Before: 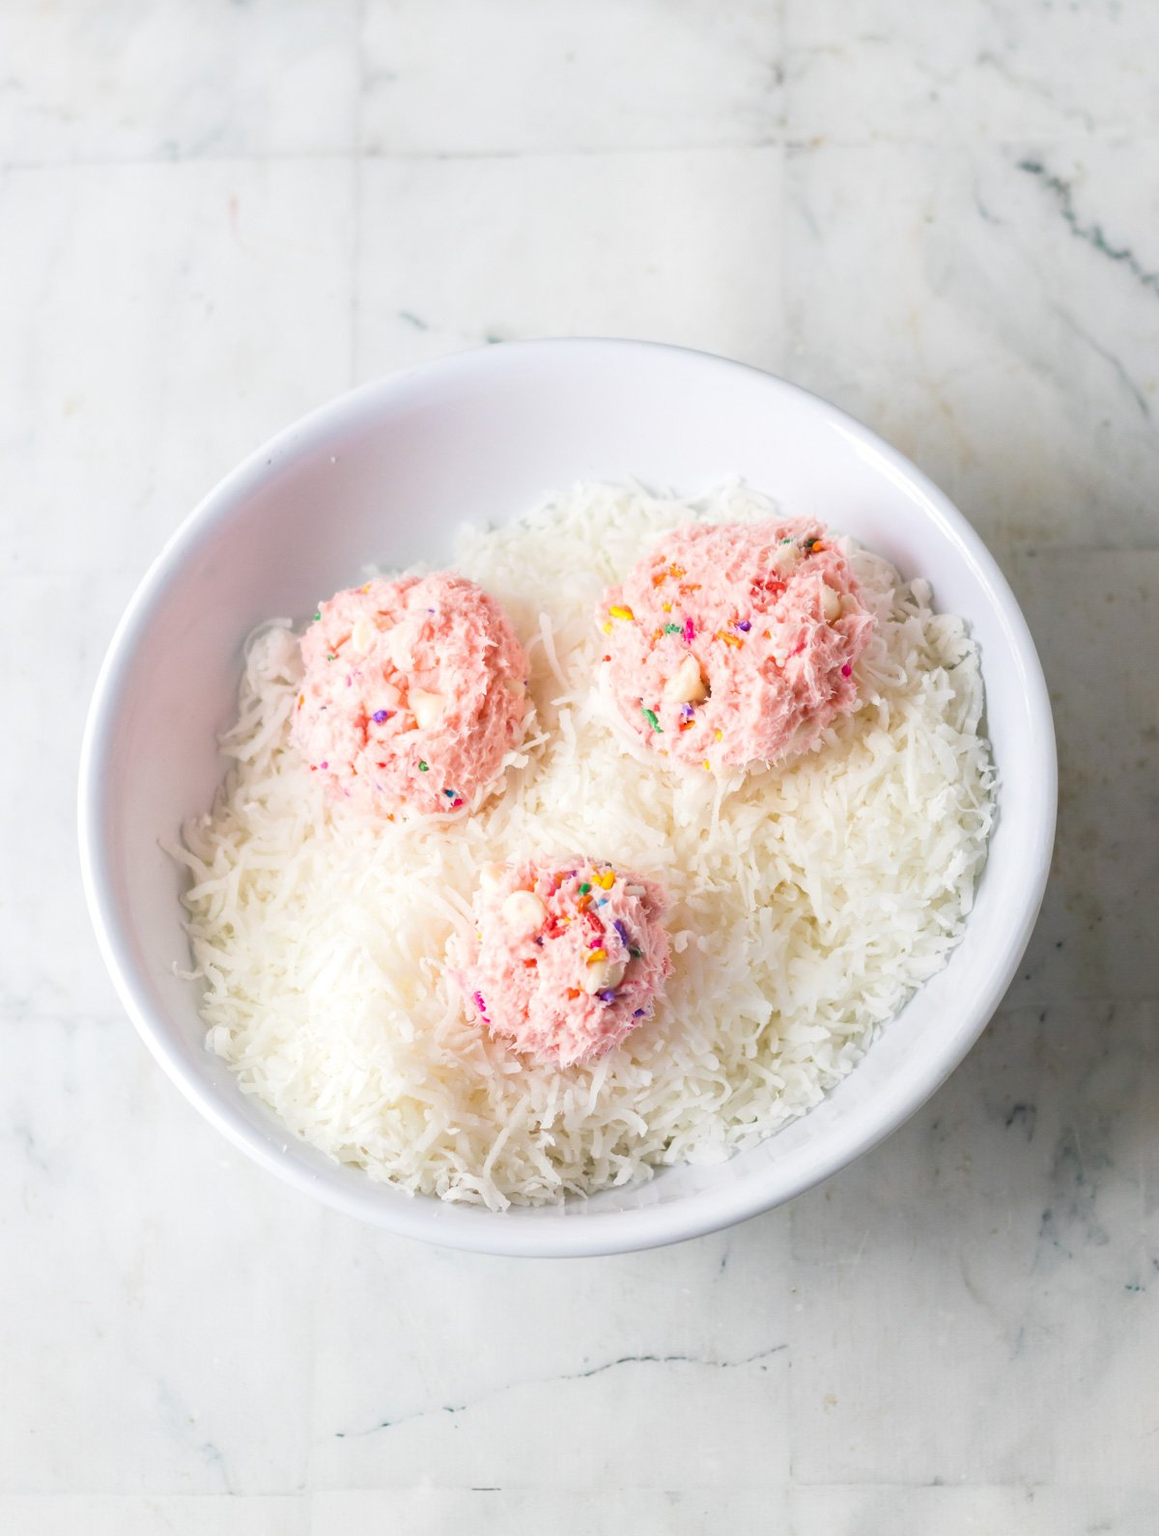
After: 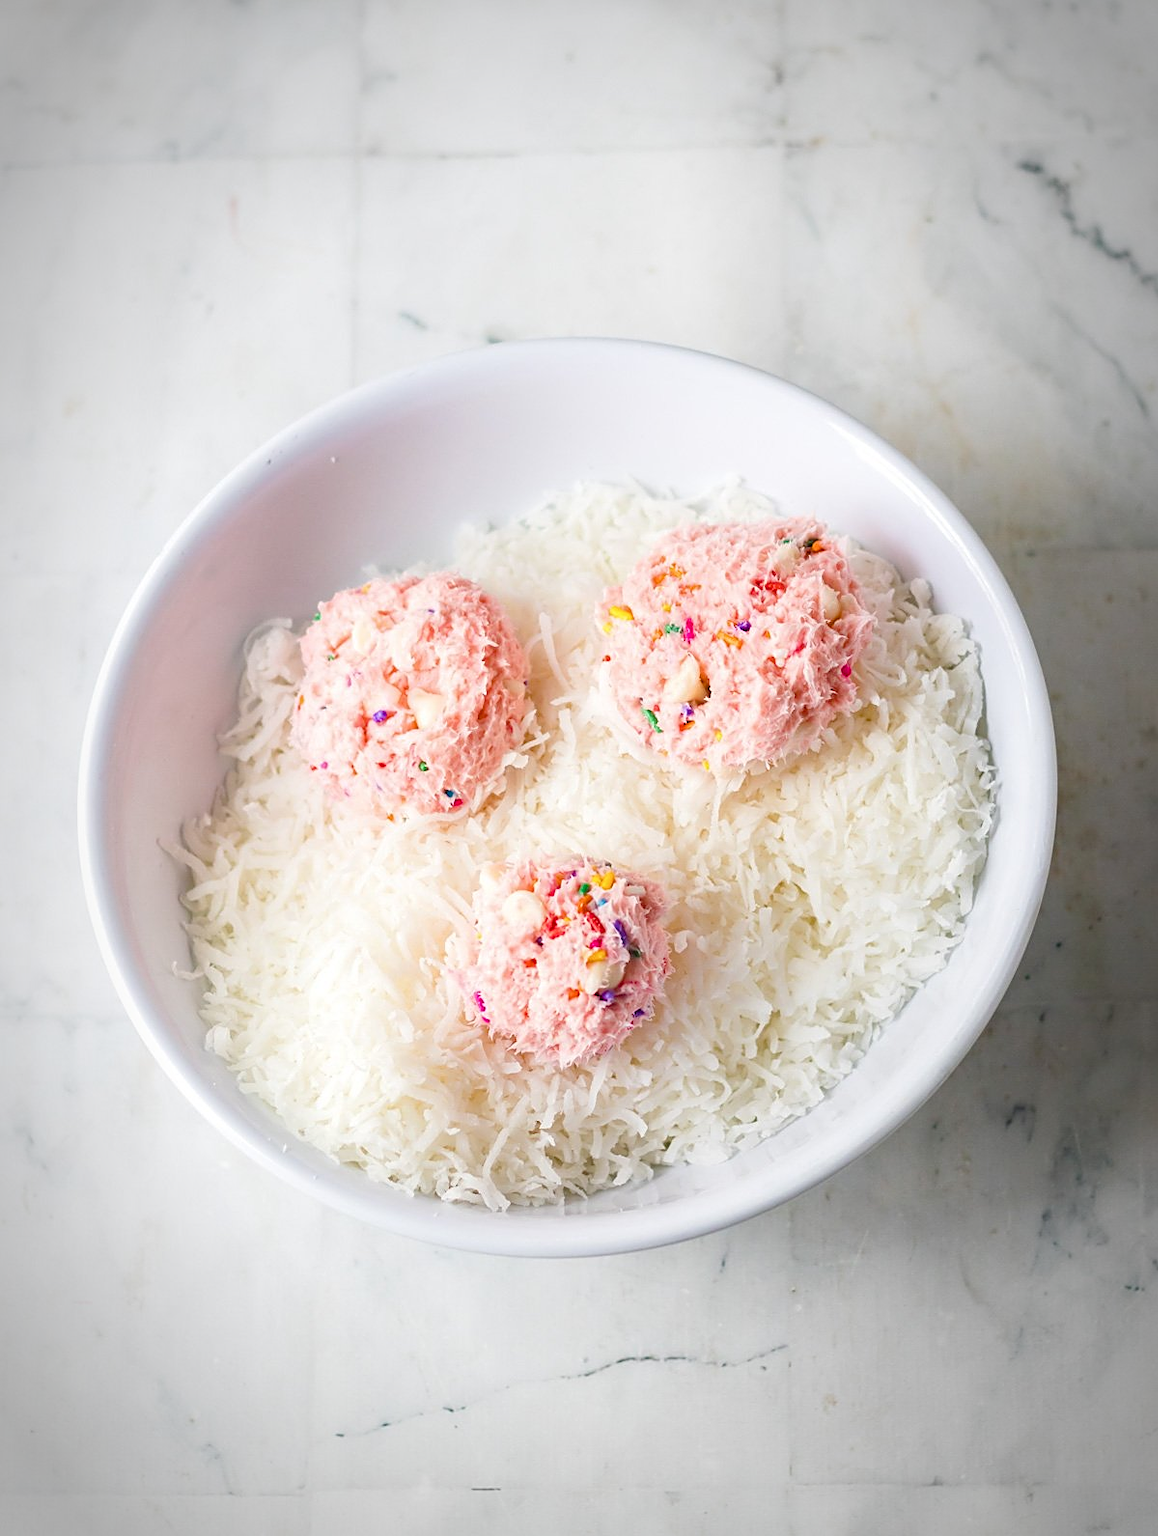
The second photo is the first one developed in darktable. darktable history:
sharpen: on, module defaults
vignetting: automatic ratio true
color balance rgb: perceptual saturation grading › global saturation 15.36%, perceptual saturation grading › highlights -19.519%, perceptual saturation grading › shadows 20.394%
